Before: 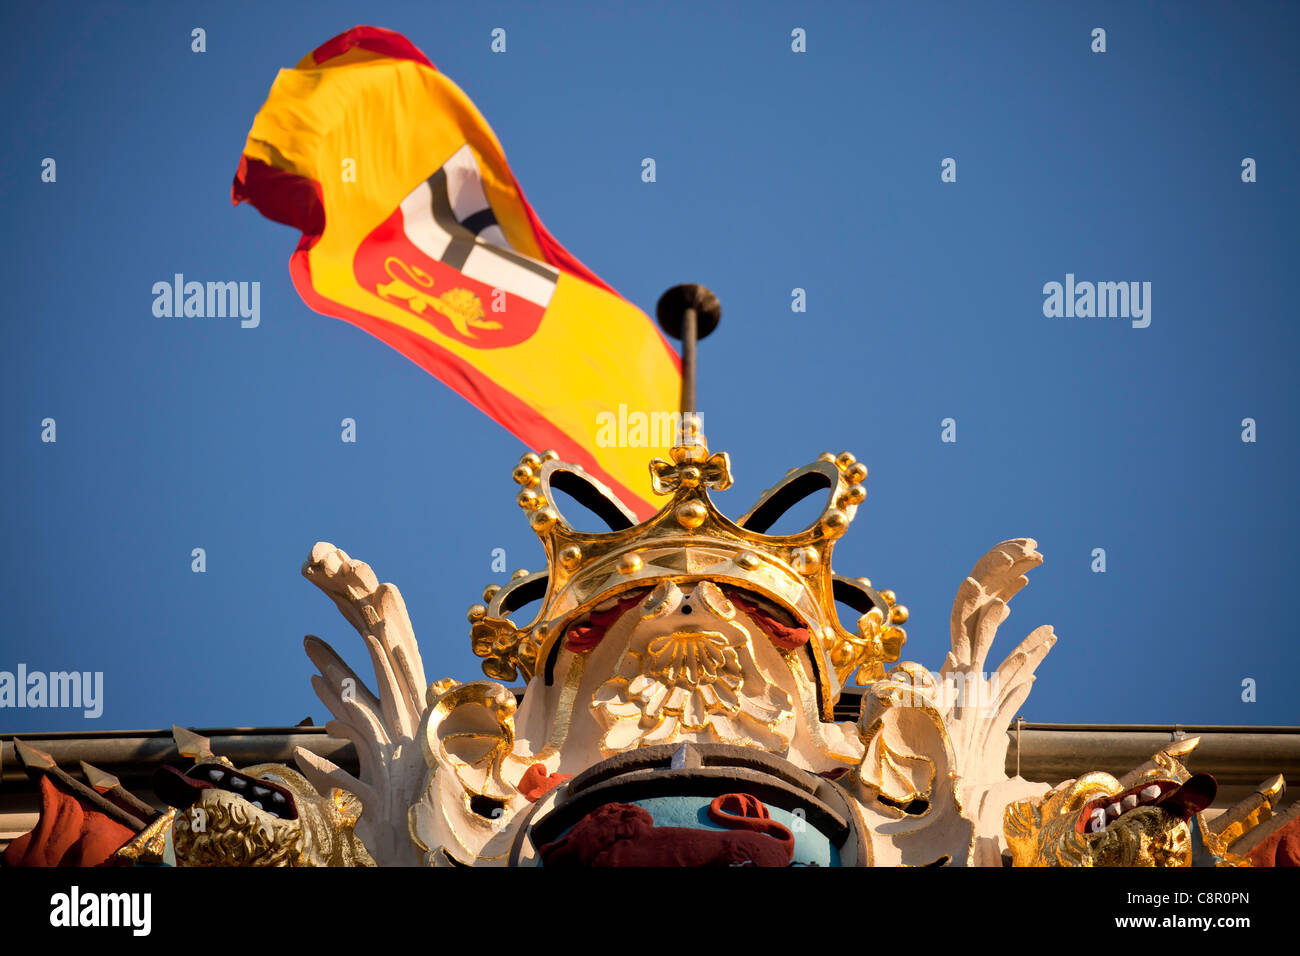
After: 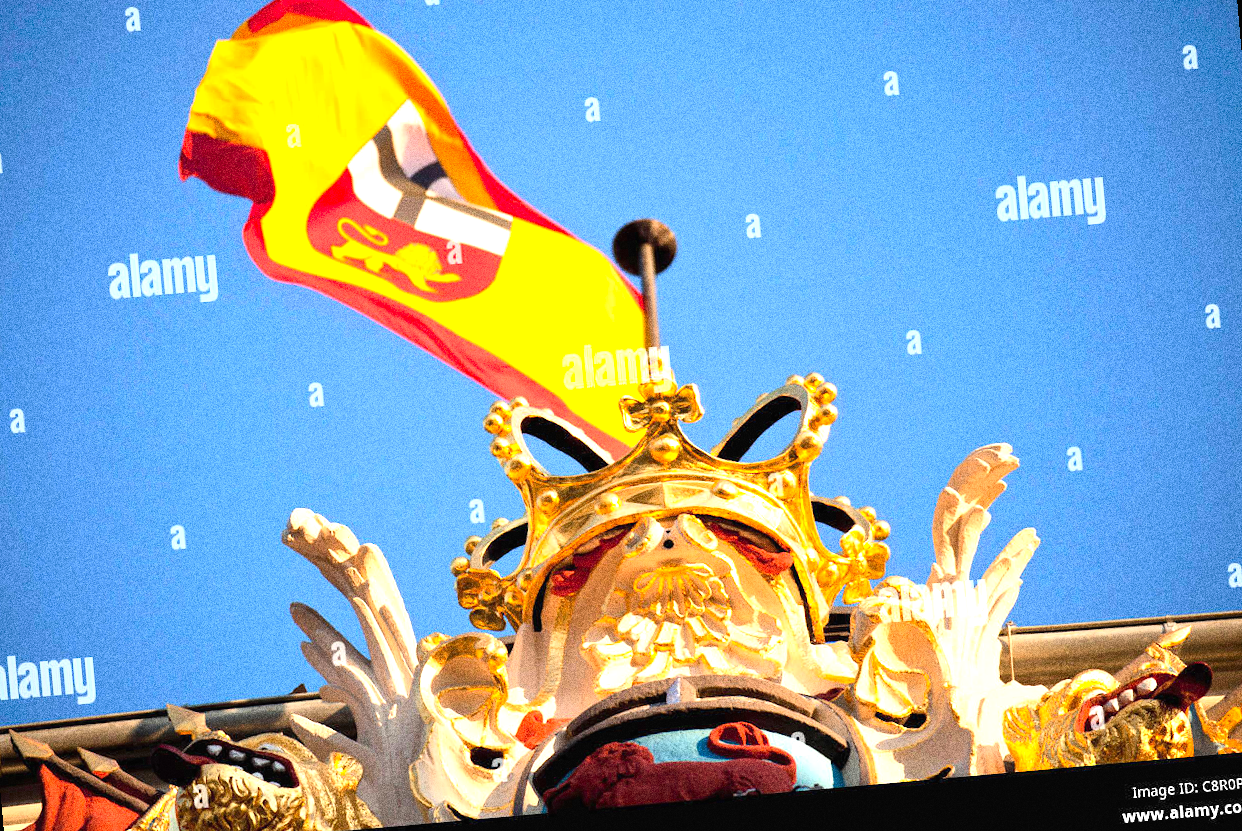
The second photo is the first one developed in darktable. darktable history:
contrast brightness saturation: contrast 0.07, brightness 0.08, saturation 0.18
exposure: black level correction 0, exposure 1.2 EV, compensate highlight preservation false
grain: coarseness 10.62 ISO, strength 55.56%
rotate and perspective: rotation -5°, crop left 0.05, crop right 0.952, crop top 0.11, crop bottom 0.89
